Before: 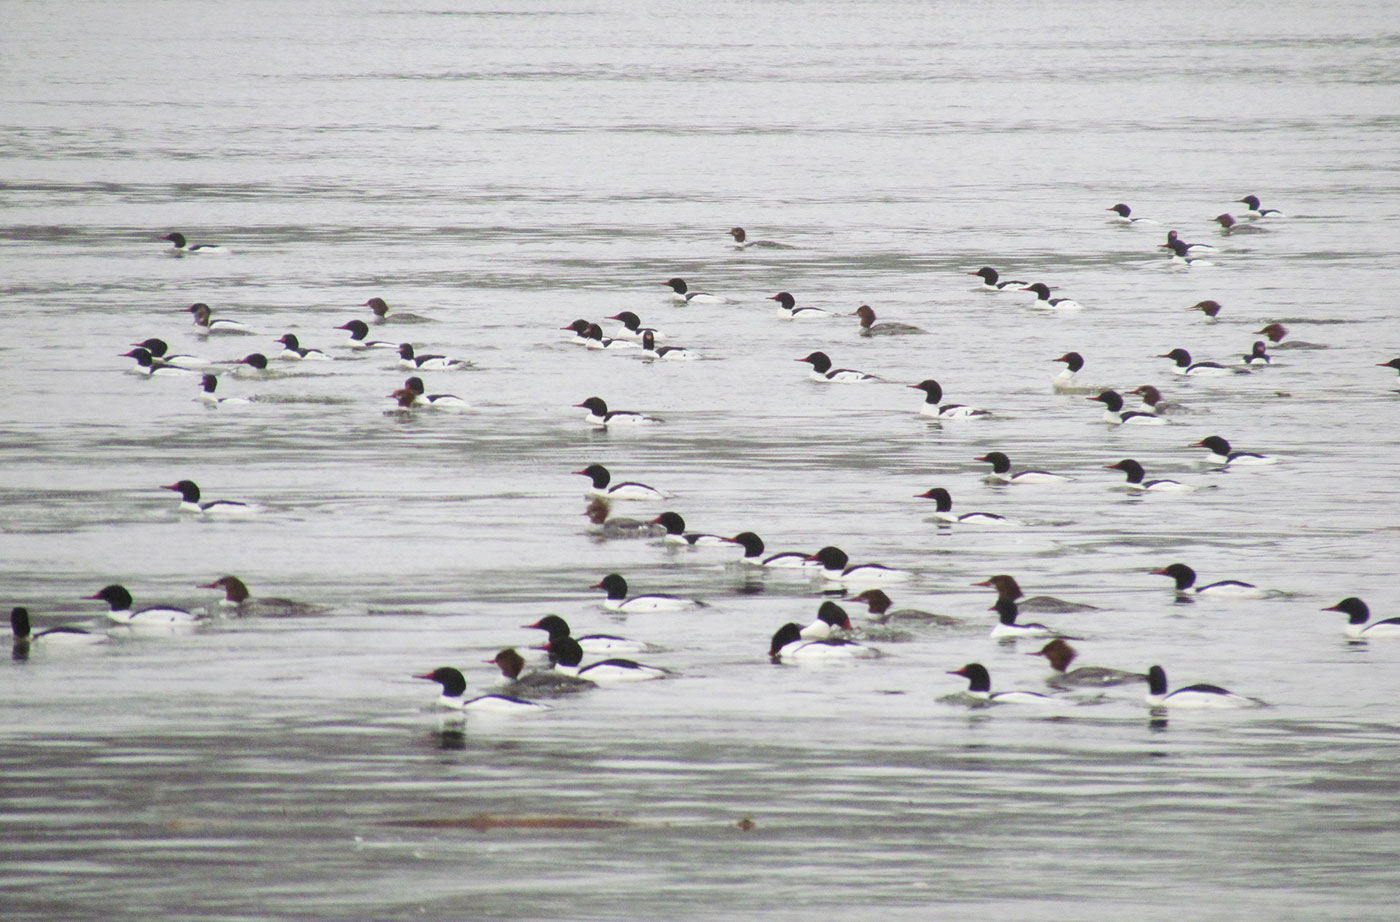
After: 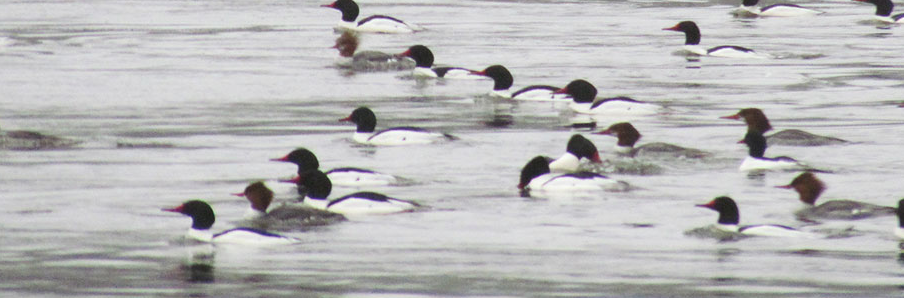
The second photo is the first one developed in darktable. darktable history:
crop: left 17.977%, top 50.677%, right 17.439%, bottom 16.928%
